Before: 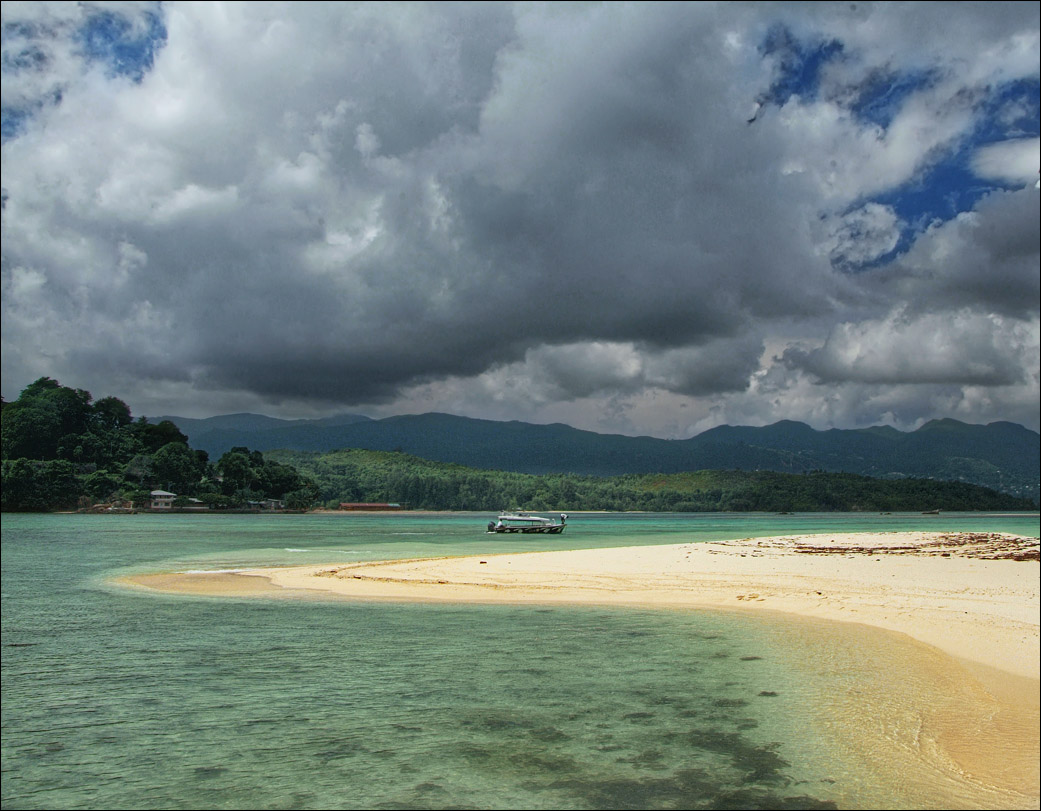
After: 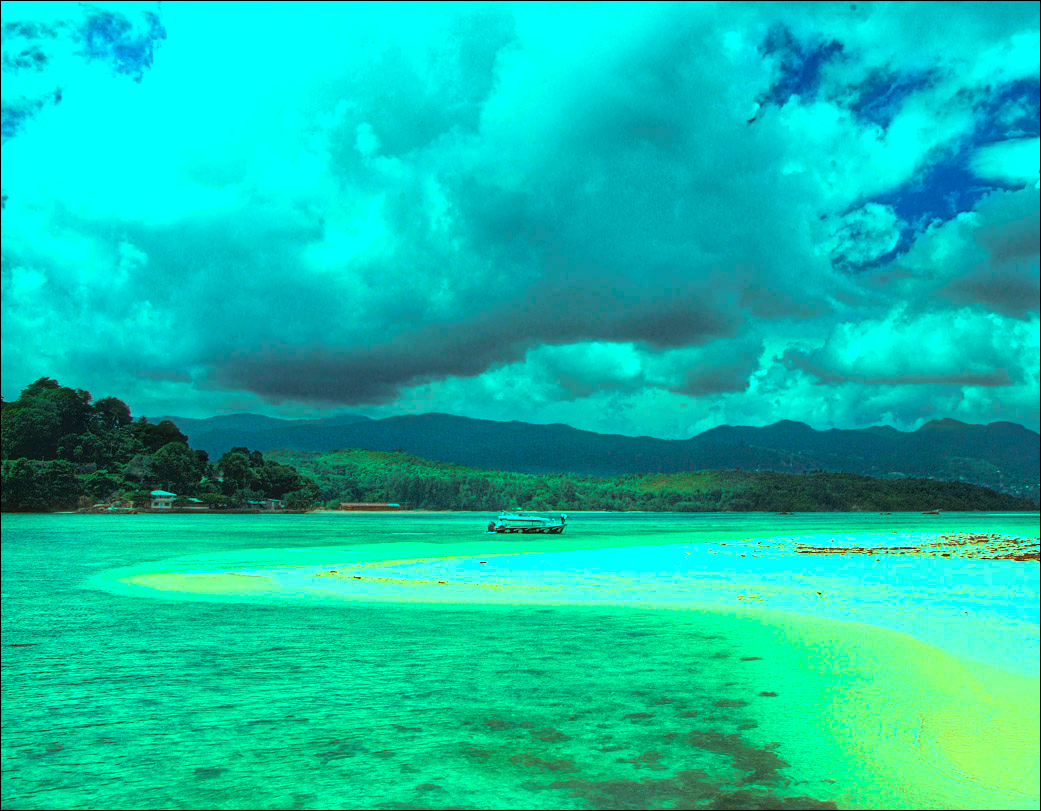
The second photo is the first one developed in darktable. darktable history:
color balance rgb: highlights gain › luminance 19.879%, highlights gain › chroma 13.044%, highlights gain › hue 171.97°, global offset › hue 168.74°, perceptual saturation grading › global saturation 31.179%
exposure: exposure 0.746 EV, compensate exposure bias true, compensate highlight preservation false
